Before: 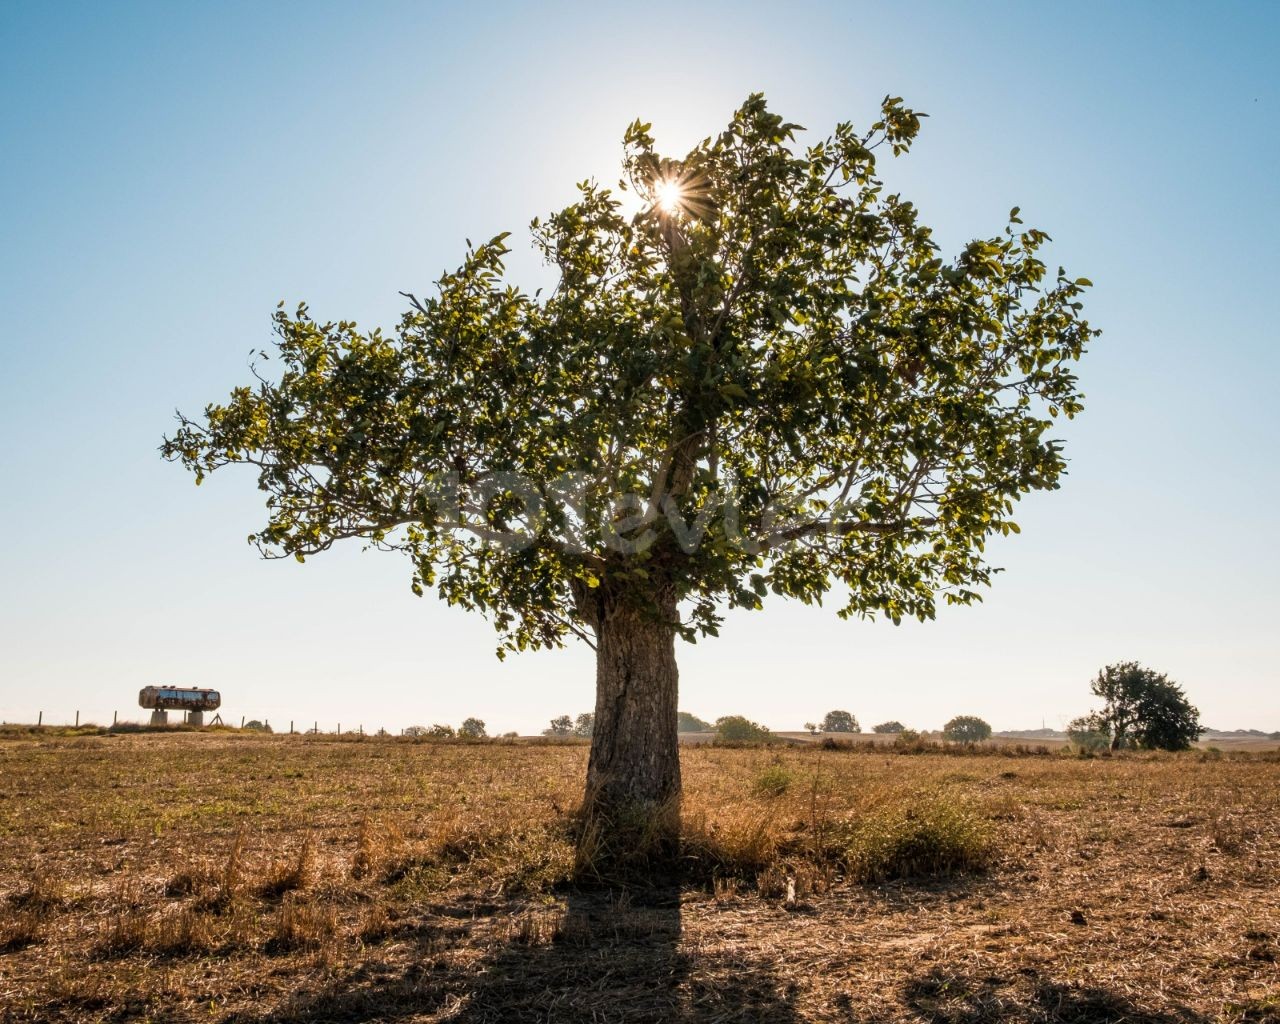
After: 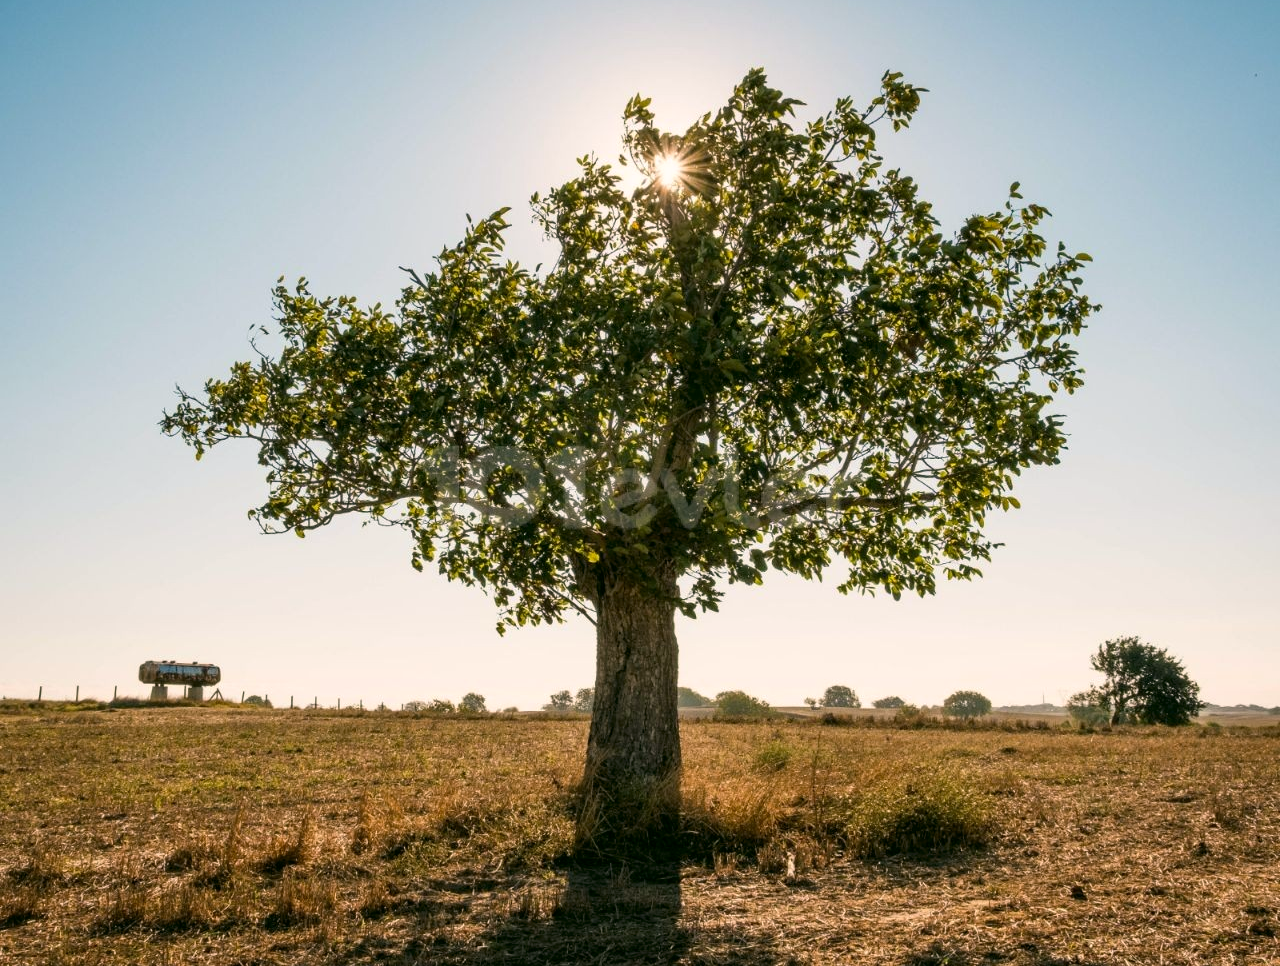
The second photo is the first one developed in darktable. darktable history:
color correction: highlights a* 4.15, highlights b* 4.92, shadows a* -7.1, shadows b* 4.85
crop and rotate: top 2.487%, bottom 3.125%
